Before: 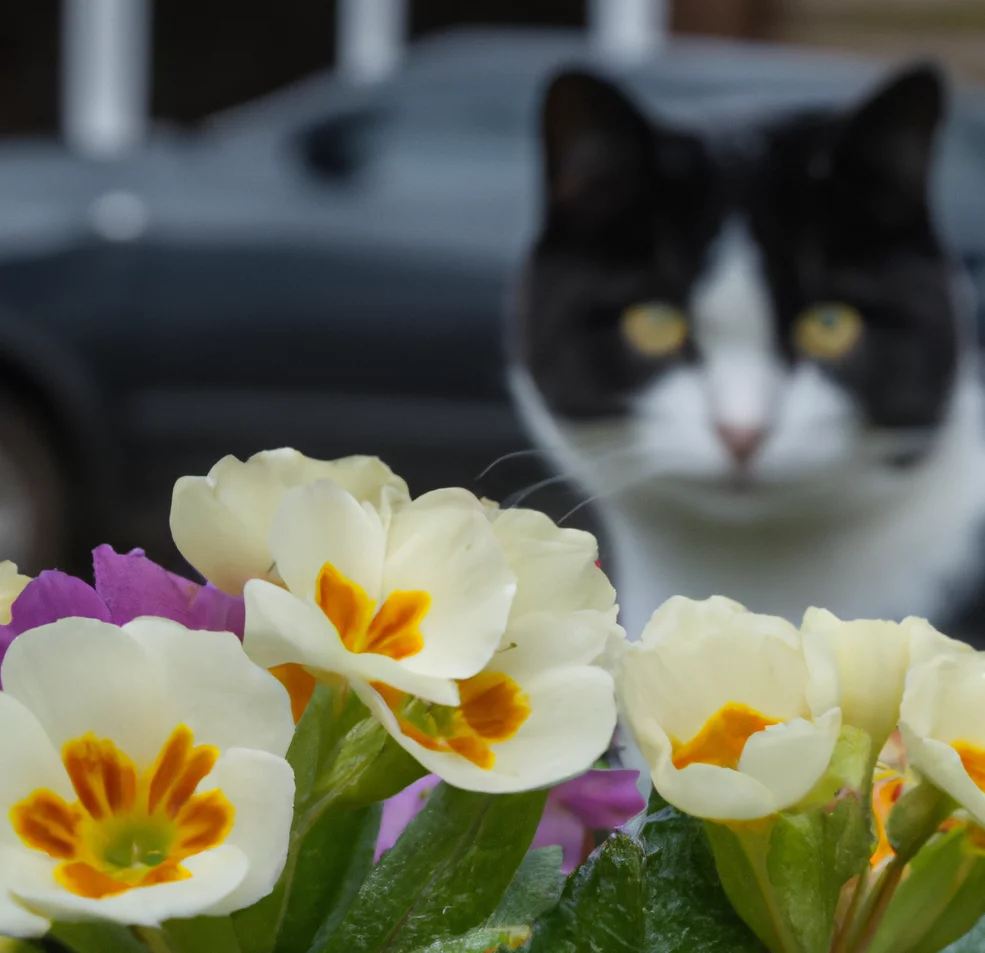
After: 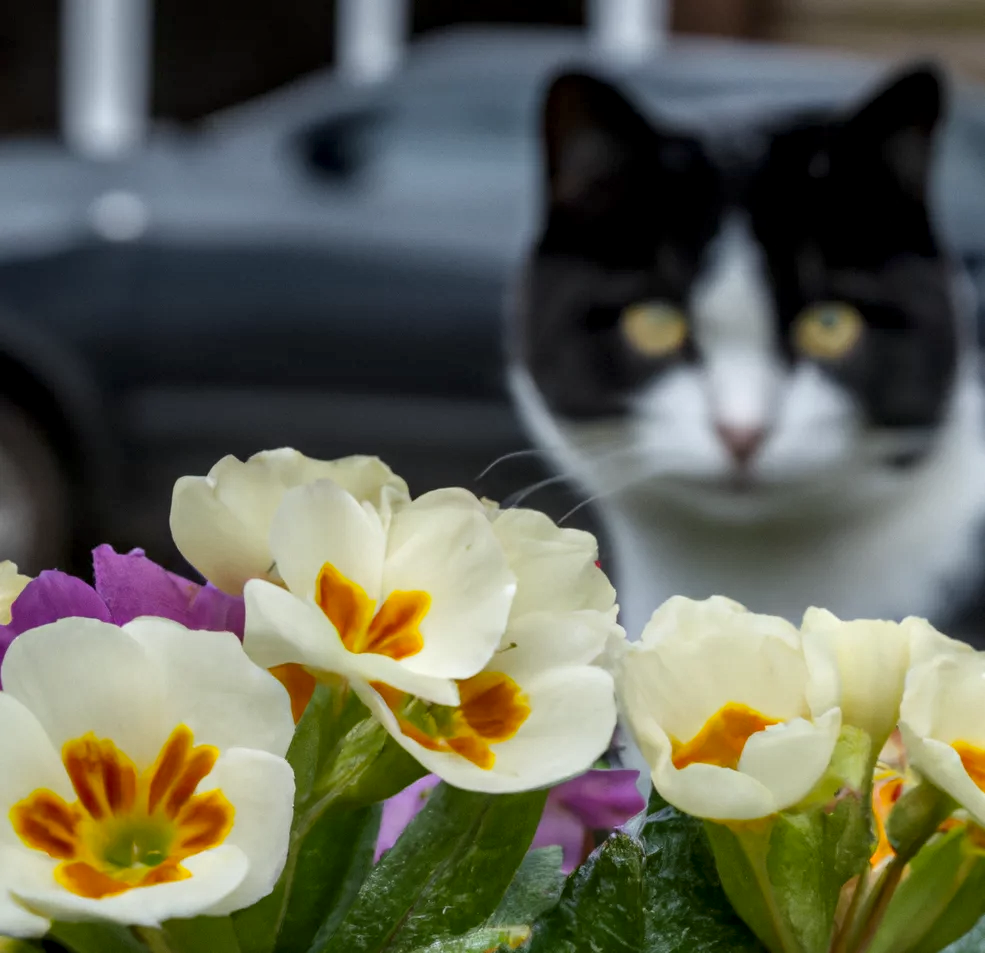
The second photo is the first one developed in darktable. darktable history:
tone equalizer: on, module defaults
local contrast: detail 144%
vibrance: on, module defaults
